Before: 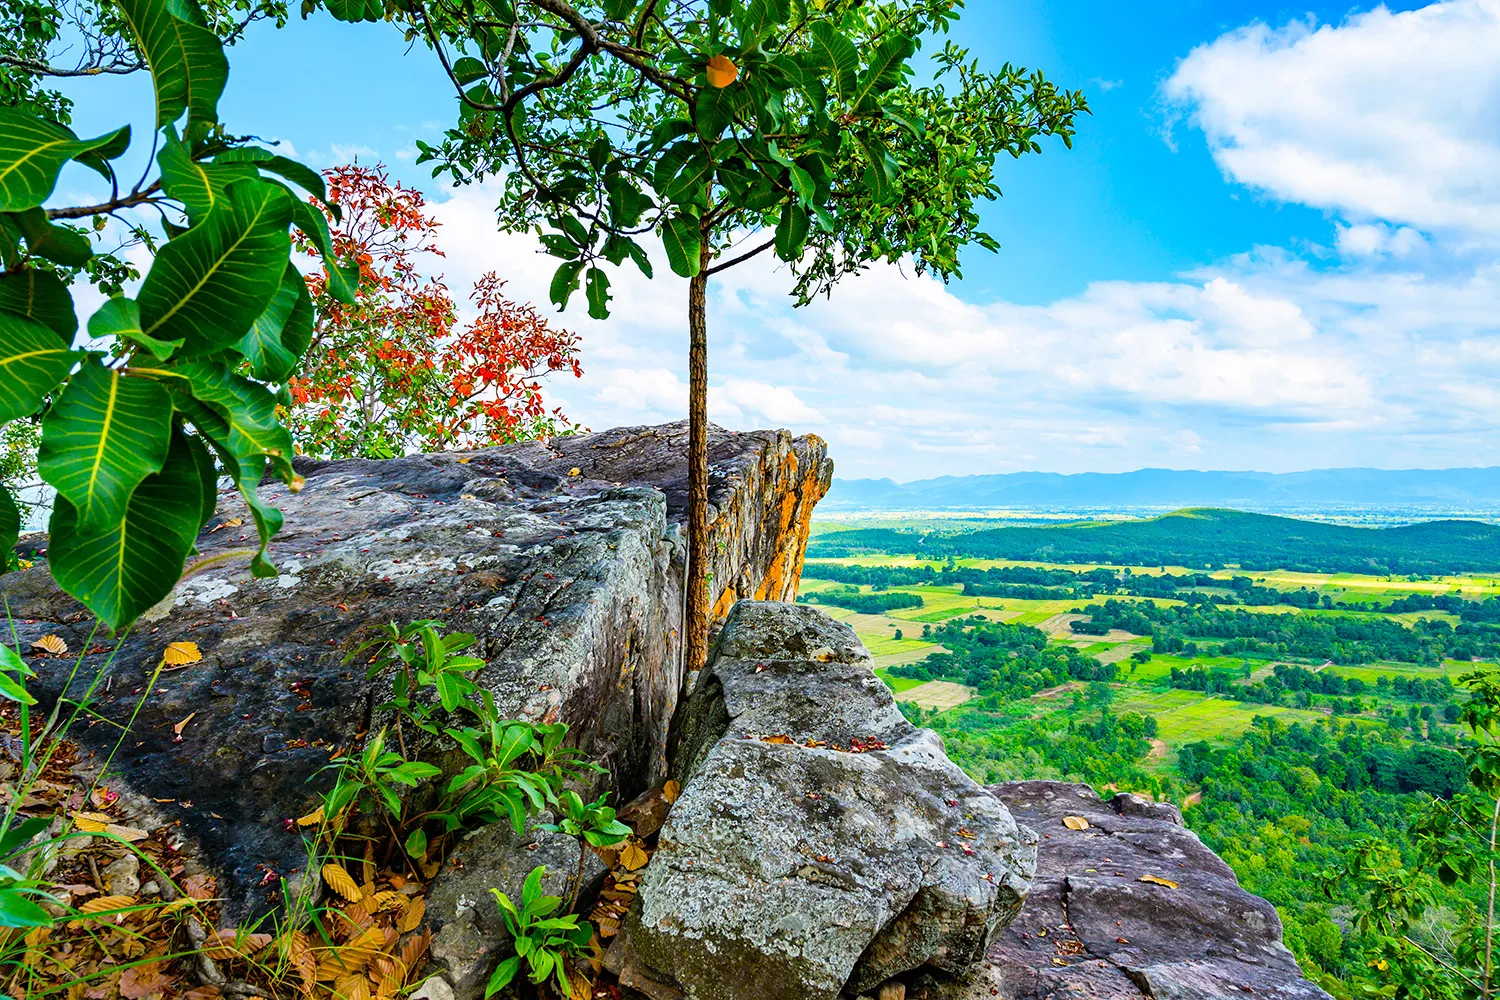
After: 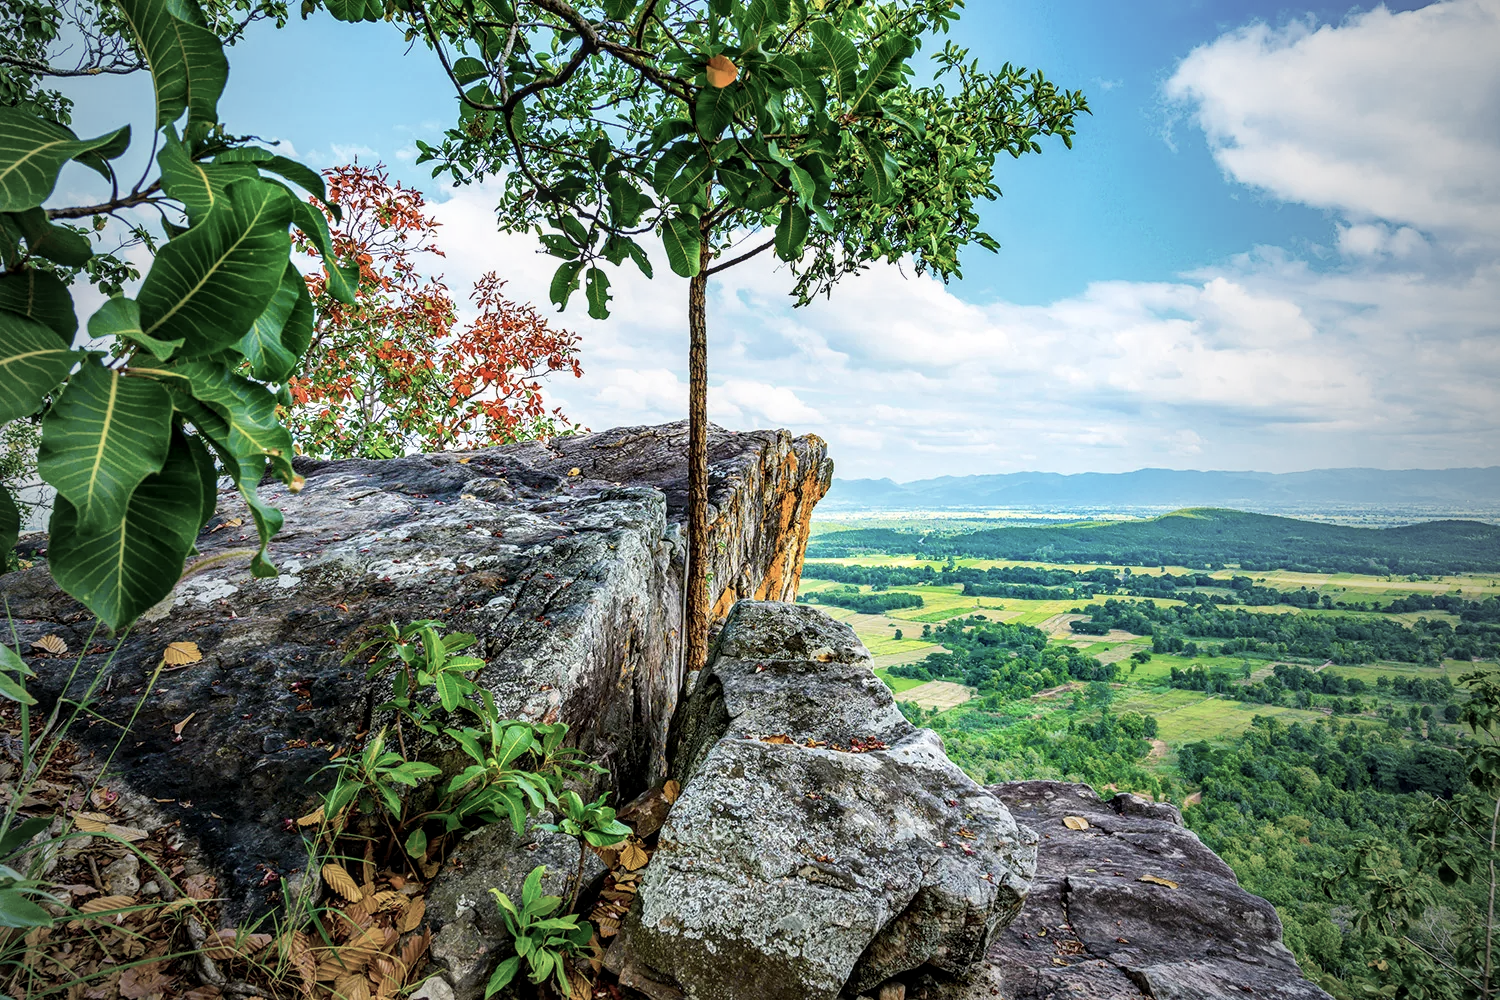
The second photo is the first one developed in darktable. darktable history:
local contrast: on, module defaults
contrast brightness saturation: contrast 0.1, saturation -0.3
vignetting: fall-off start 72.14%, fall-off radius 108.07%, brightness -0.713, saturation -0.488, center (-0.054, -0.359), width/height ratio 0.729
